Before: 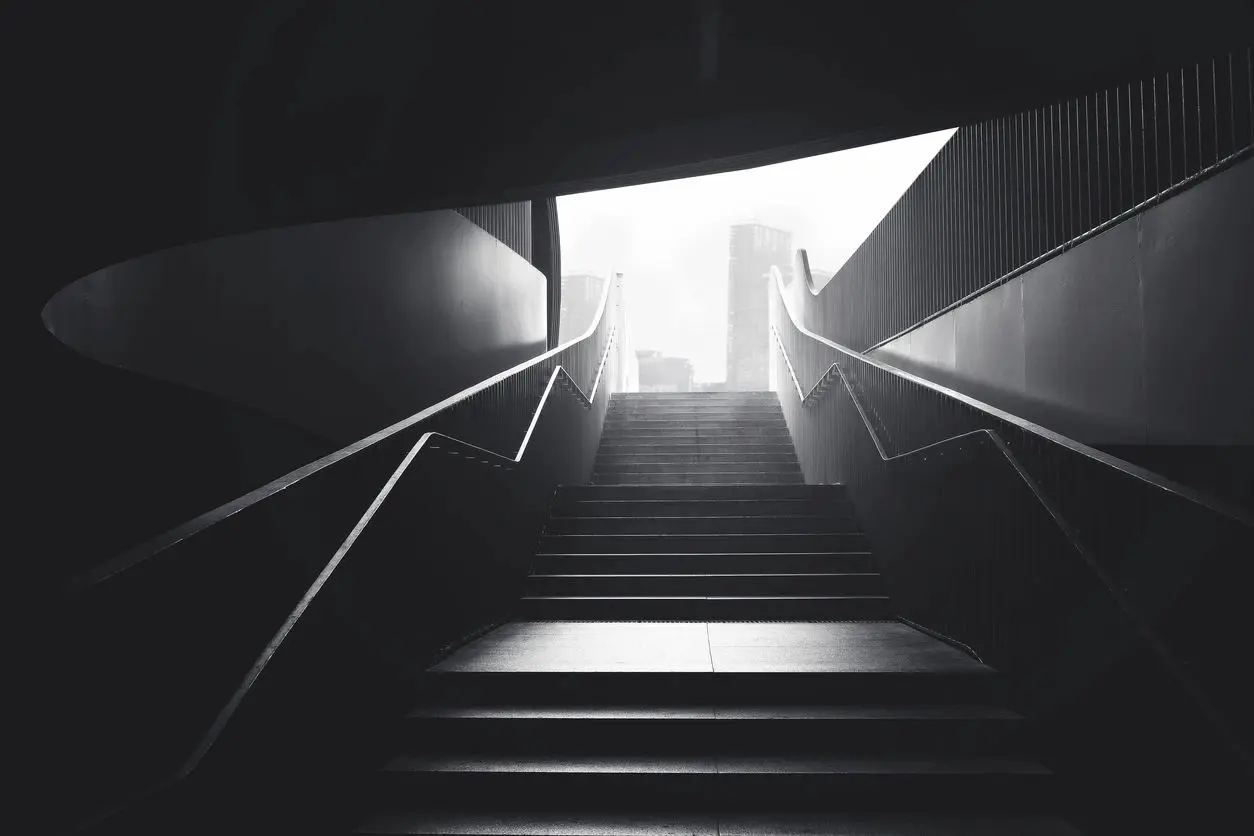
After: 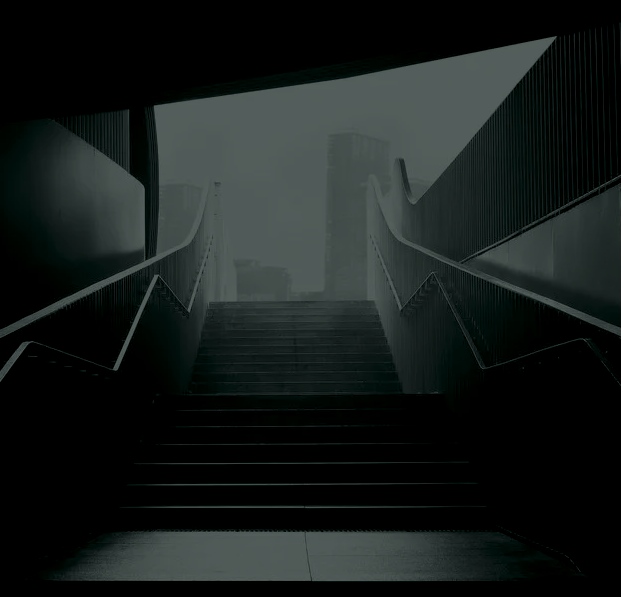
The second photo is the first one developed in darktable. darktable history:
colorize: hue 90°, saturation 19%, lightness 1.59%, version 1
crop: left 32.075%, top 10.976%, right 18.355%, bottom 17.596%
